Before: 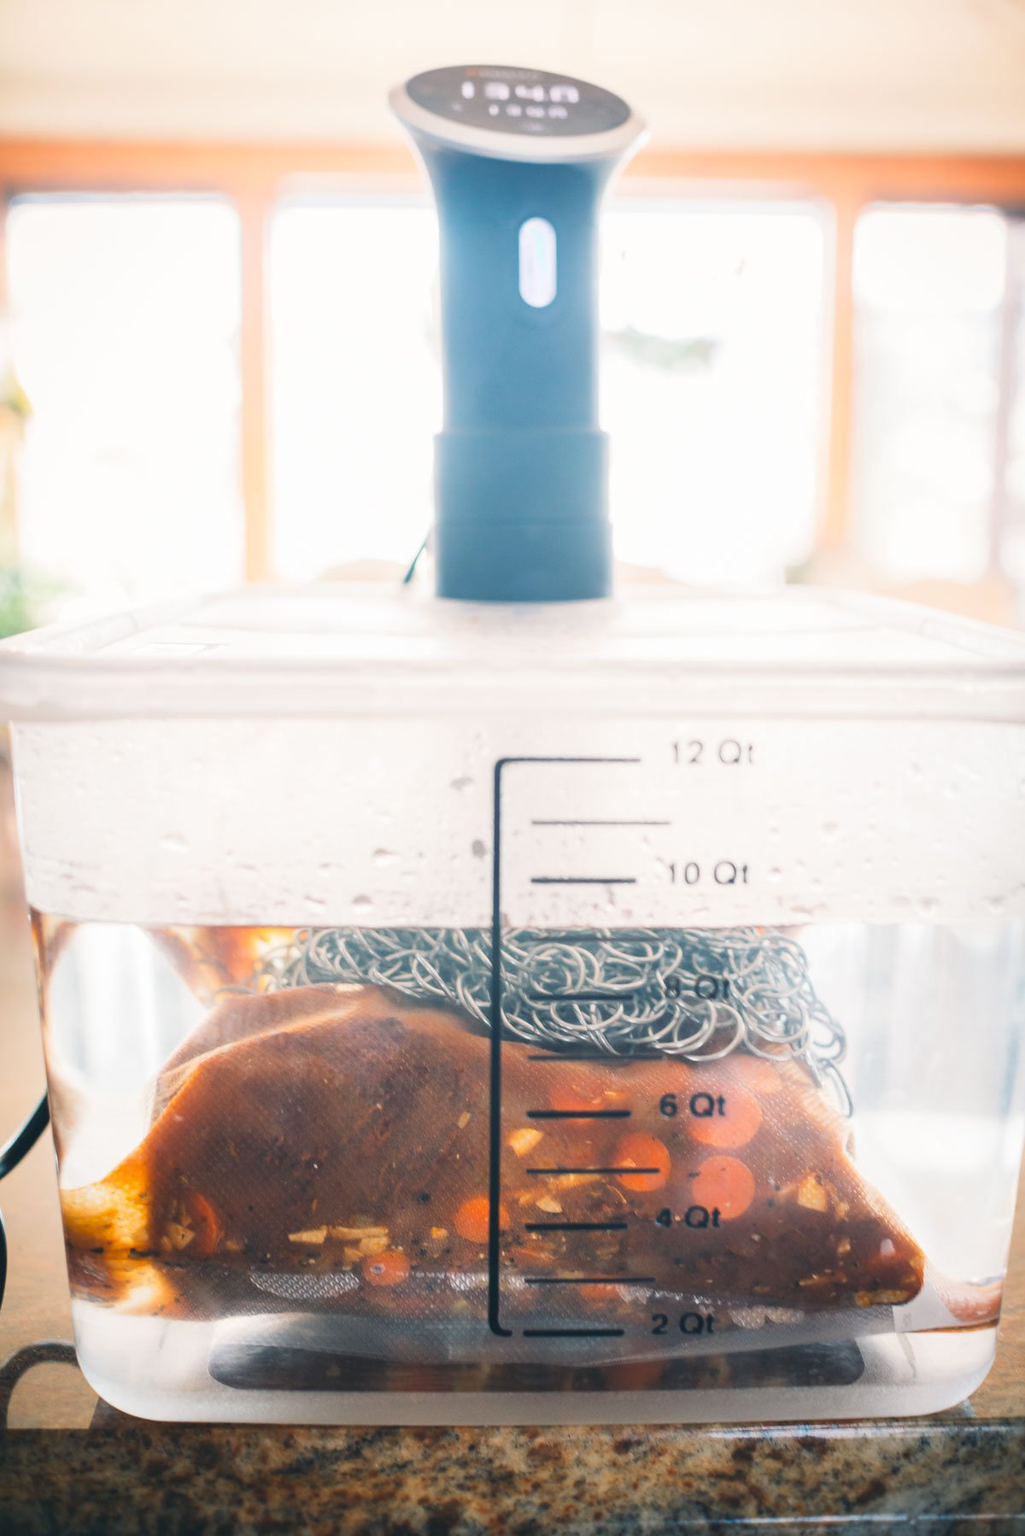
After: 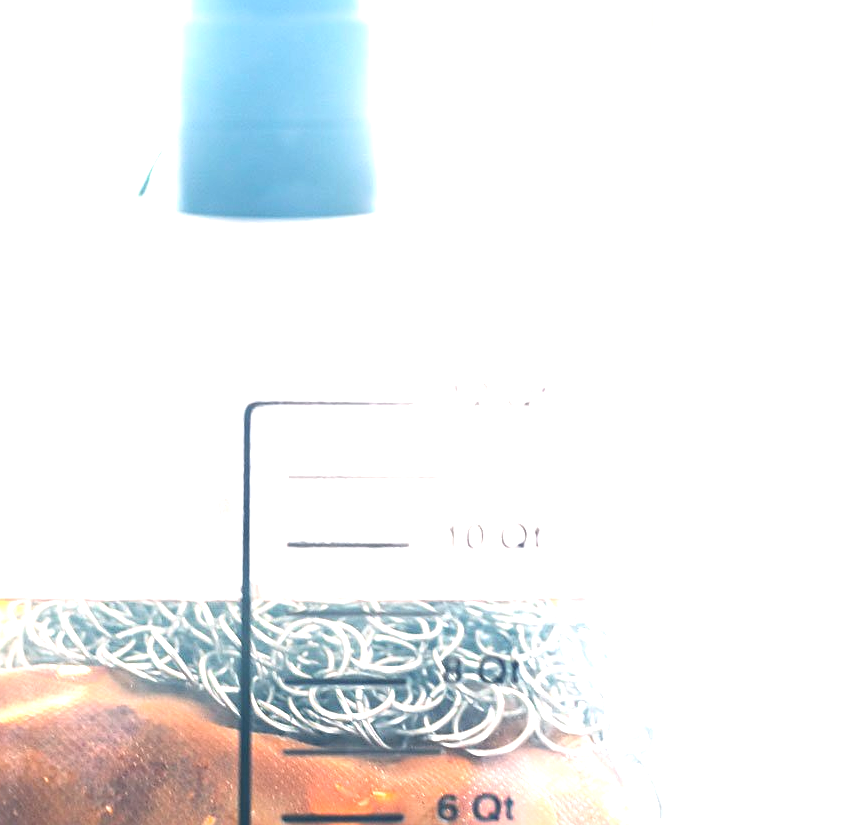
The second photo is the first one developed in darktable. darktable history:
sharpen: on, module defaults
crop and rotate: left 27.938%, top 27.046%, bottom 27.046%
exposure: exposure 1.15 EV, compensate highlight preservation false
